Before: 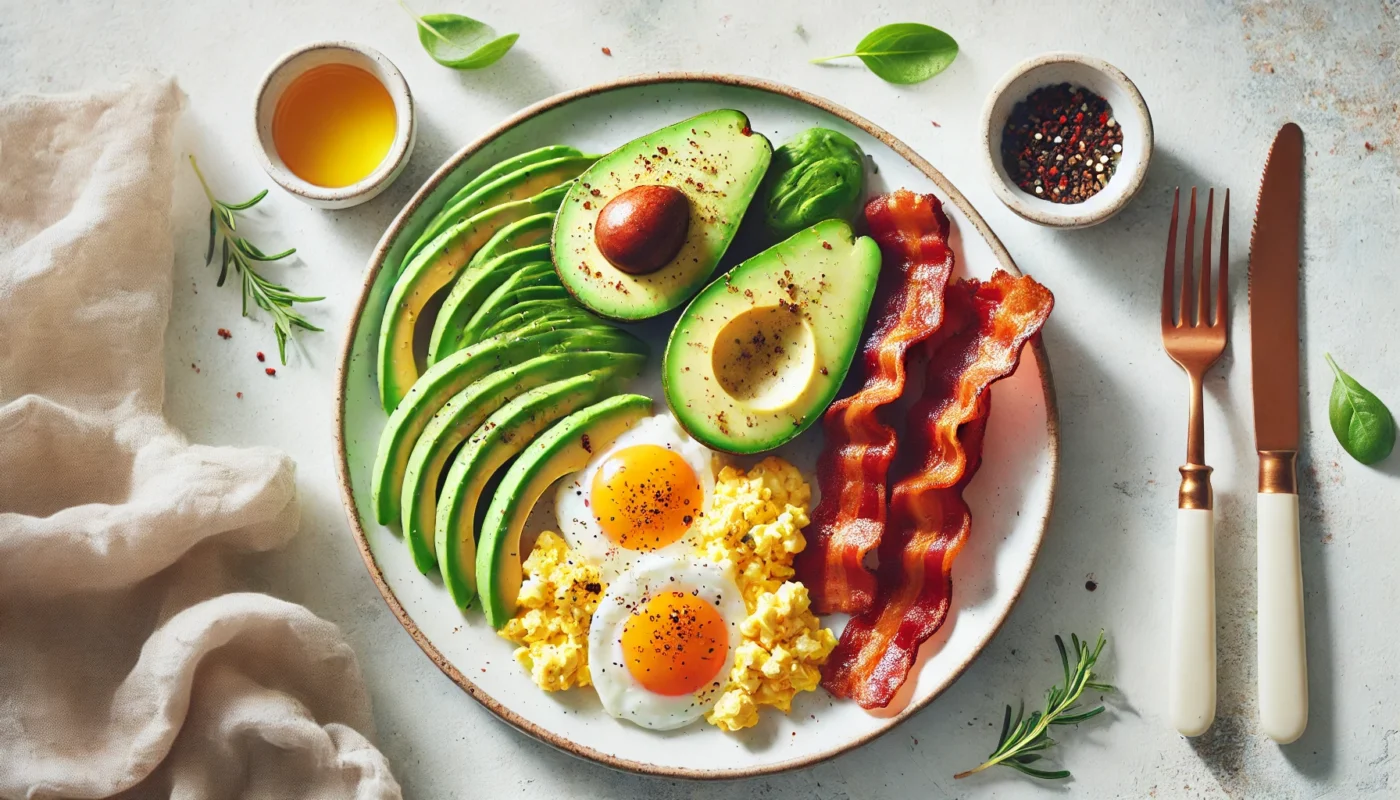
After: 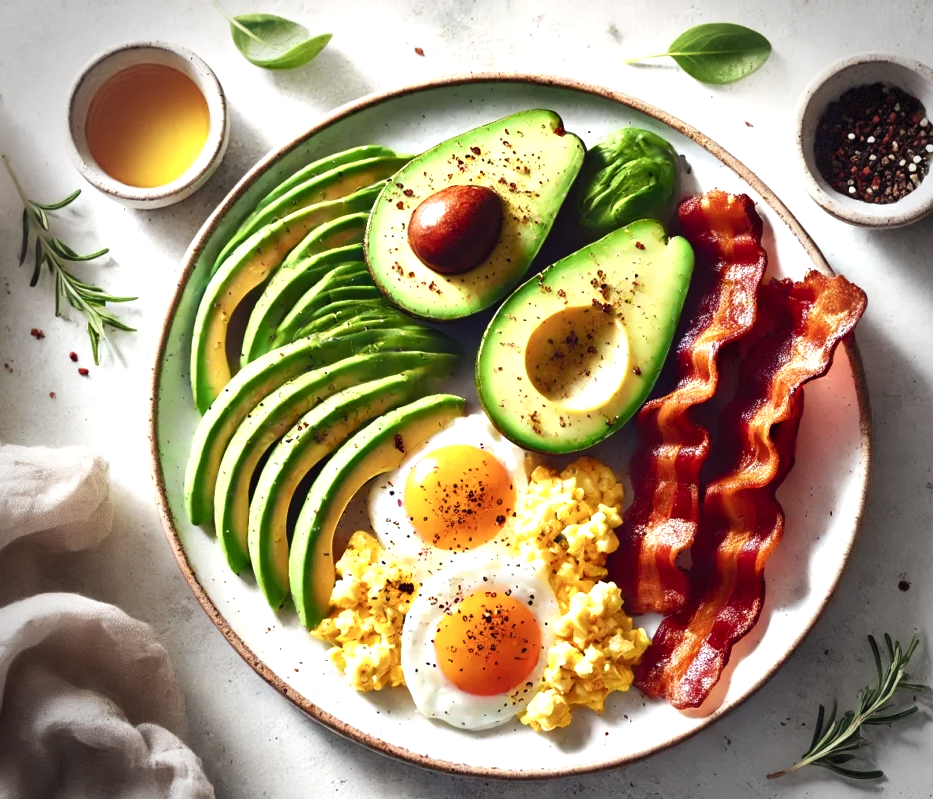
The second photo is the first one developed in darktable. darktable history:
color balance rgb: shadows lift › chroma 1.03%, shadows lift › hue 217.6°, power › luminance -7.553%, power › chroma 1.338%, power › hue 330.3°, perceptual saturation grading › global saturation 0.626%, perceptual saturation grading › highlights -19.676%, perceptual saturation grading › shadows 20.088%, perceptual brilliance grading › global brilliance 15.363%, perceptual brilliance grading › shadows -35.683%, global vibrance 20%
vignetting: fall-off start 71.63%, dithering 8-bit output, unbound false
crop and rotate: left 13.363%, right 19.962%
